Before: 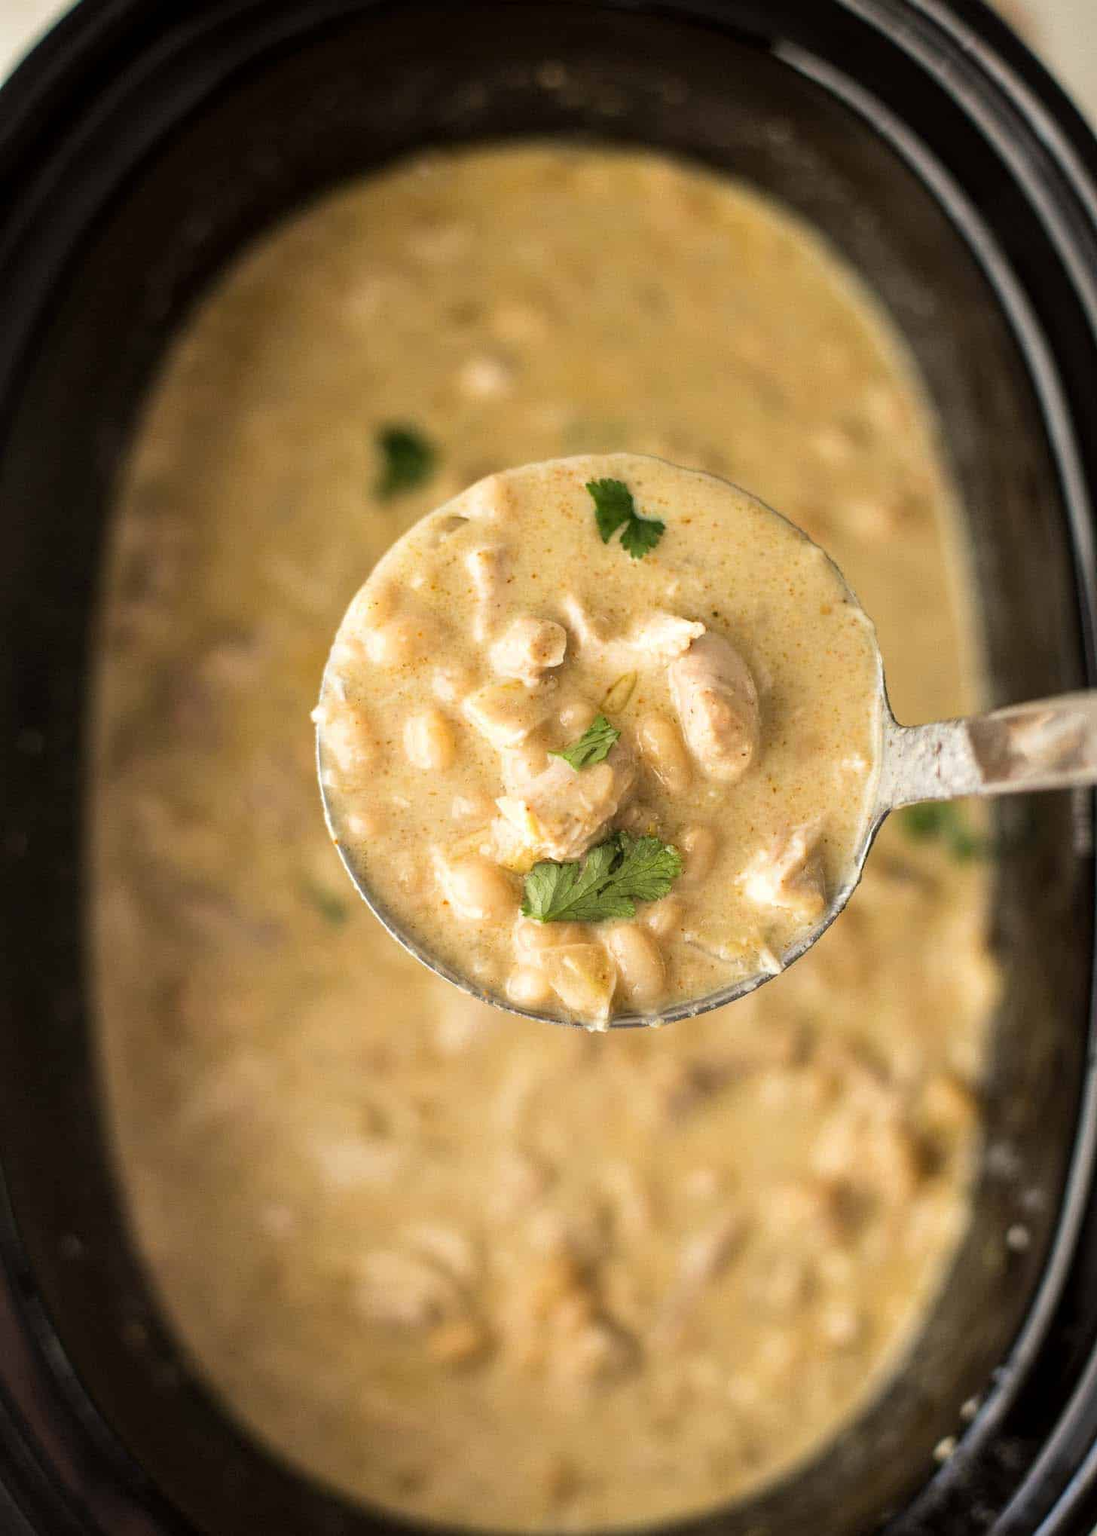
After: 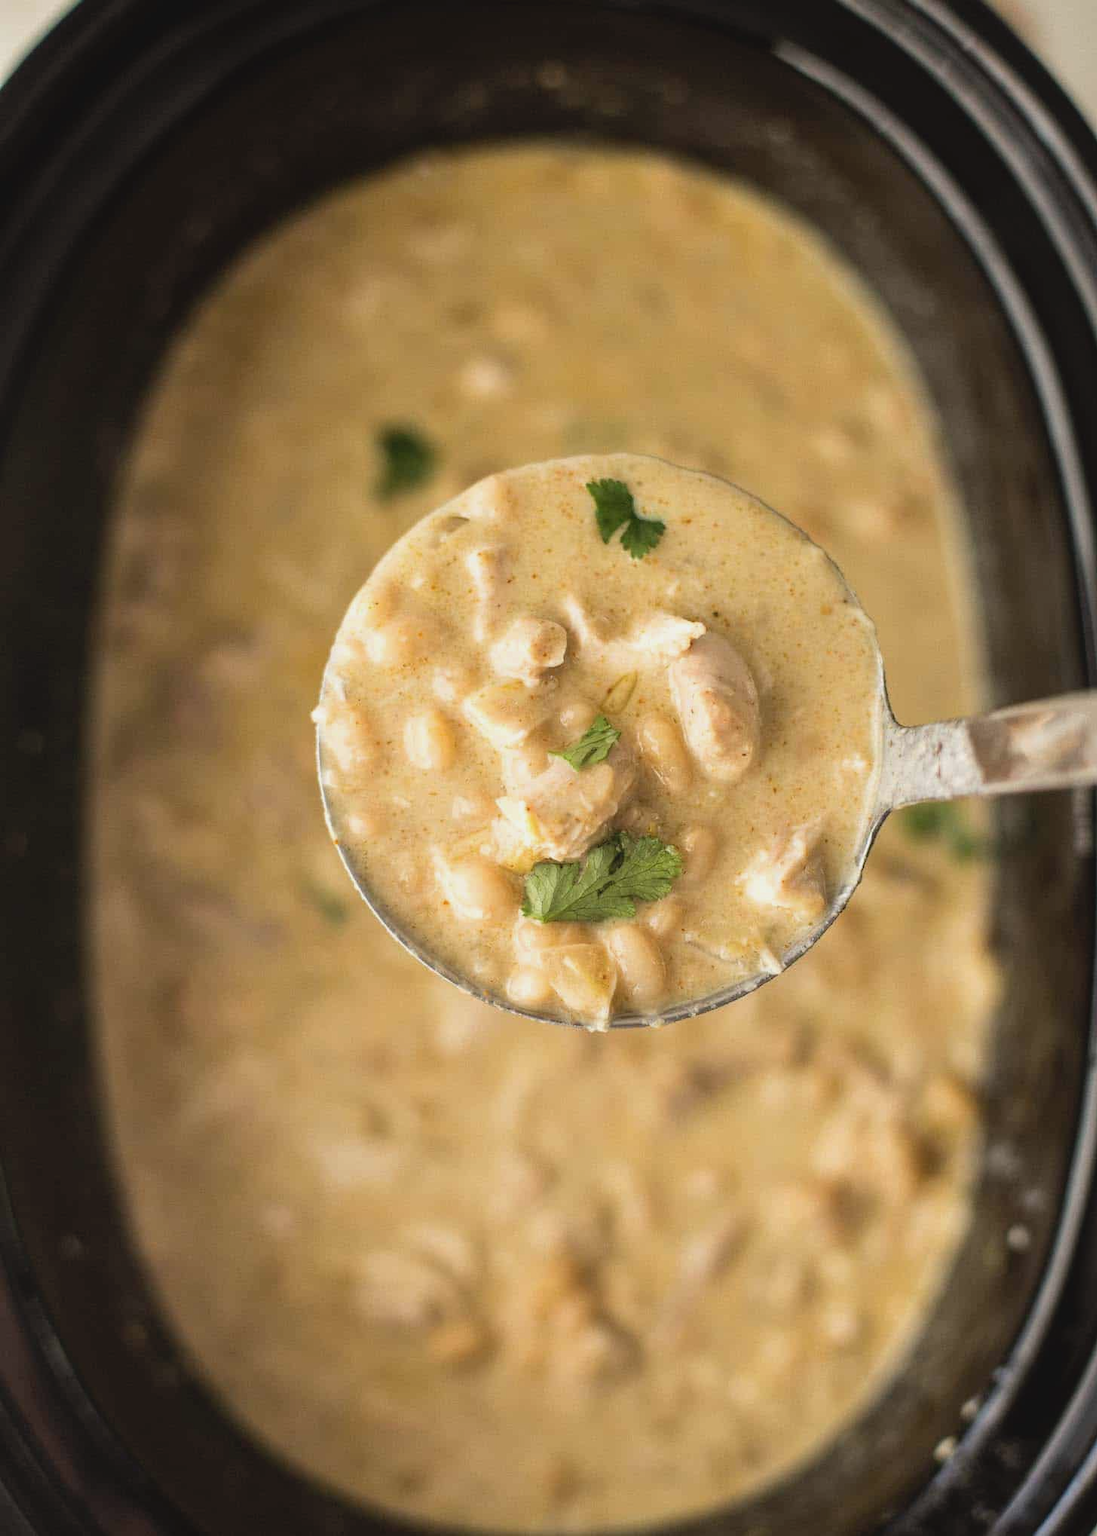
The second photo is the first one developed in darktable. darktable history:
contrast brightness saturation: contrast -0.103, saturation -0.086
